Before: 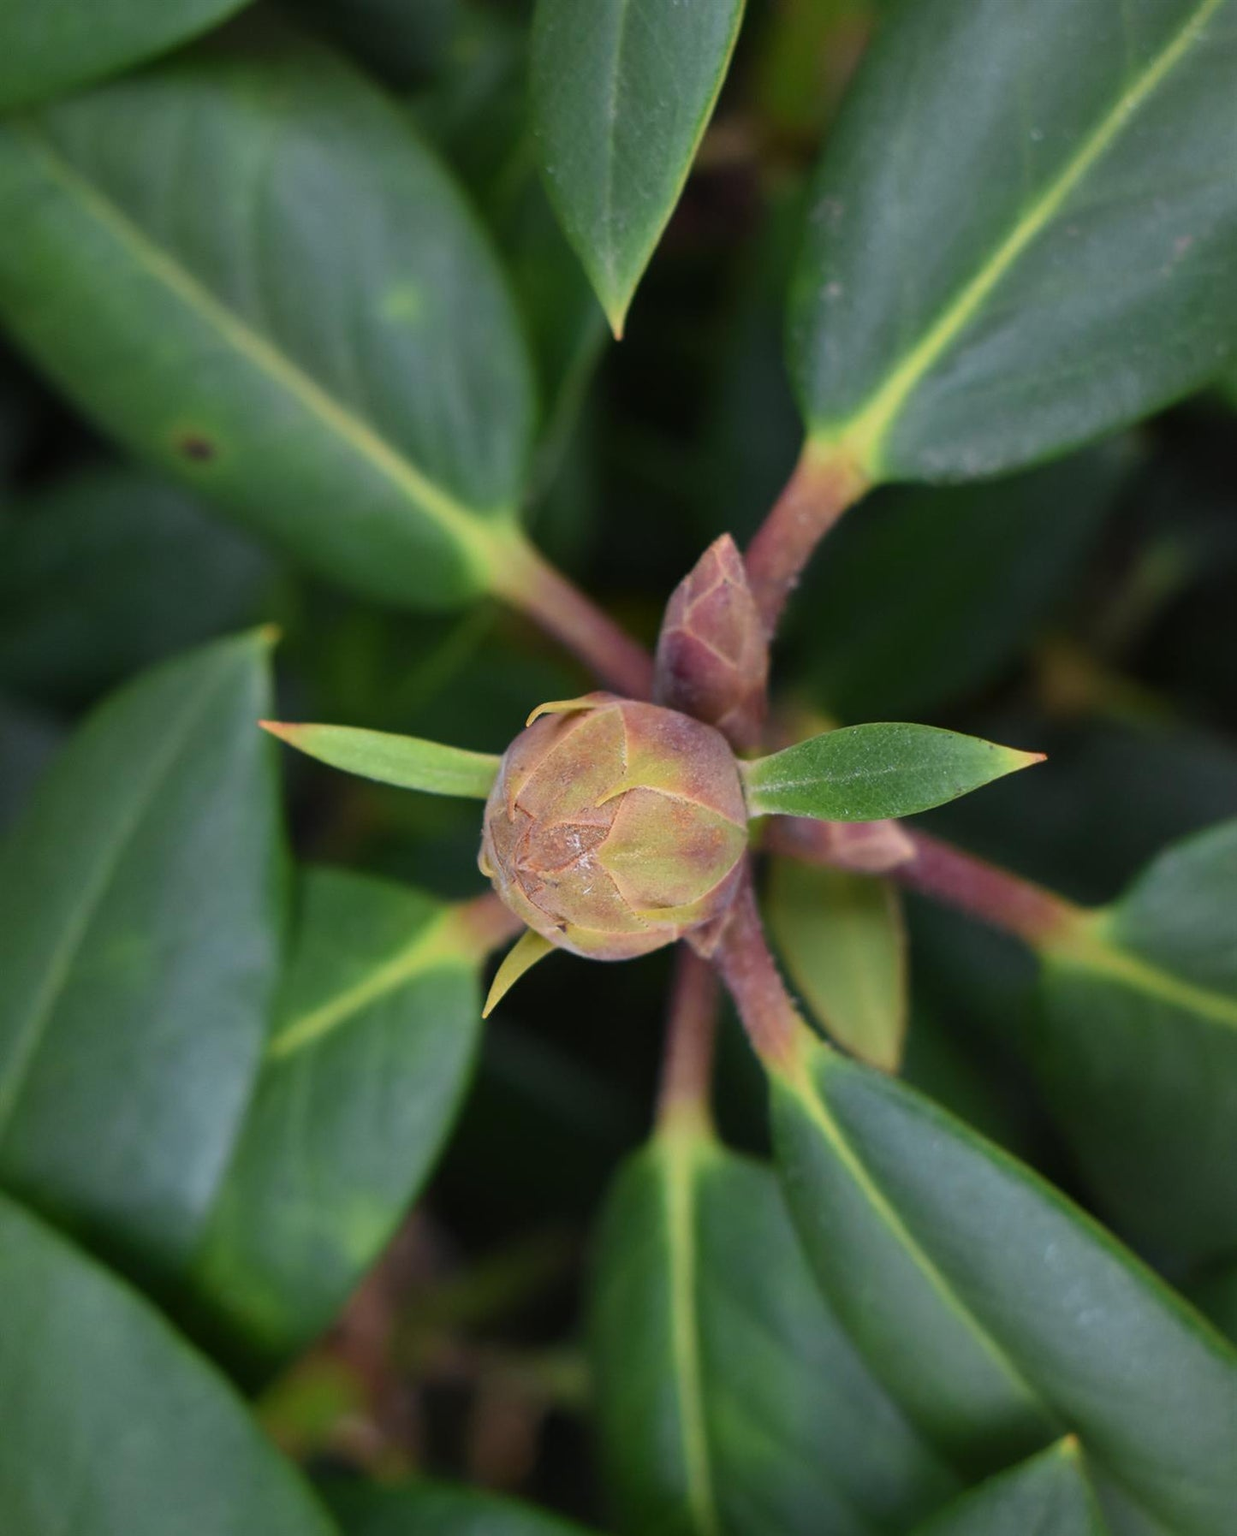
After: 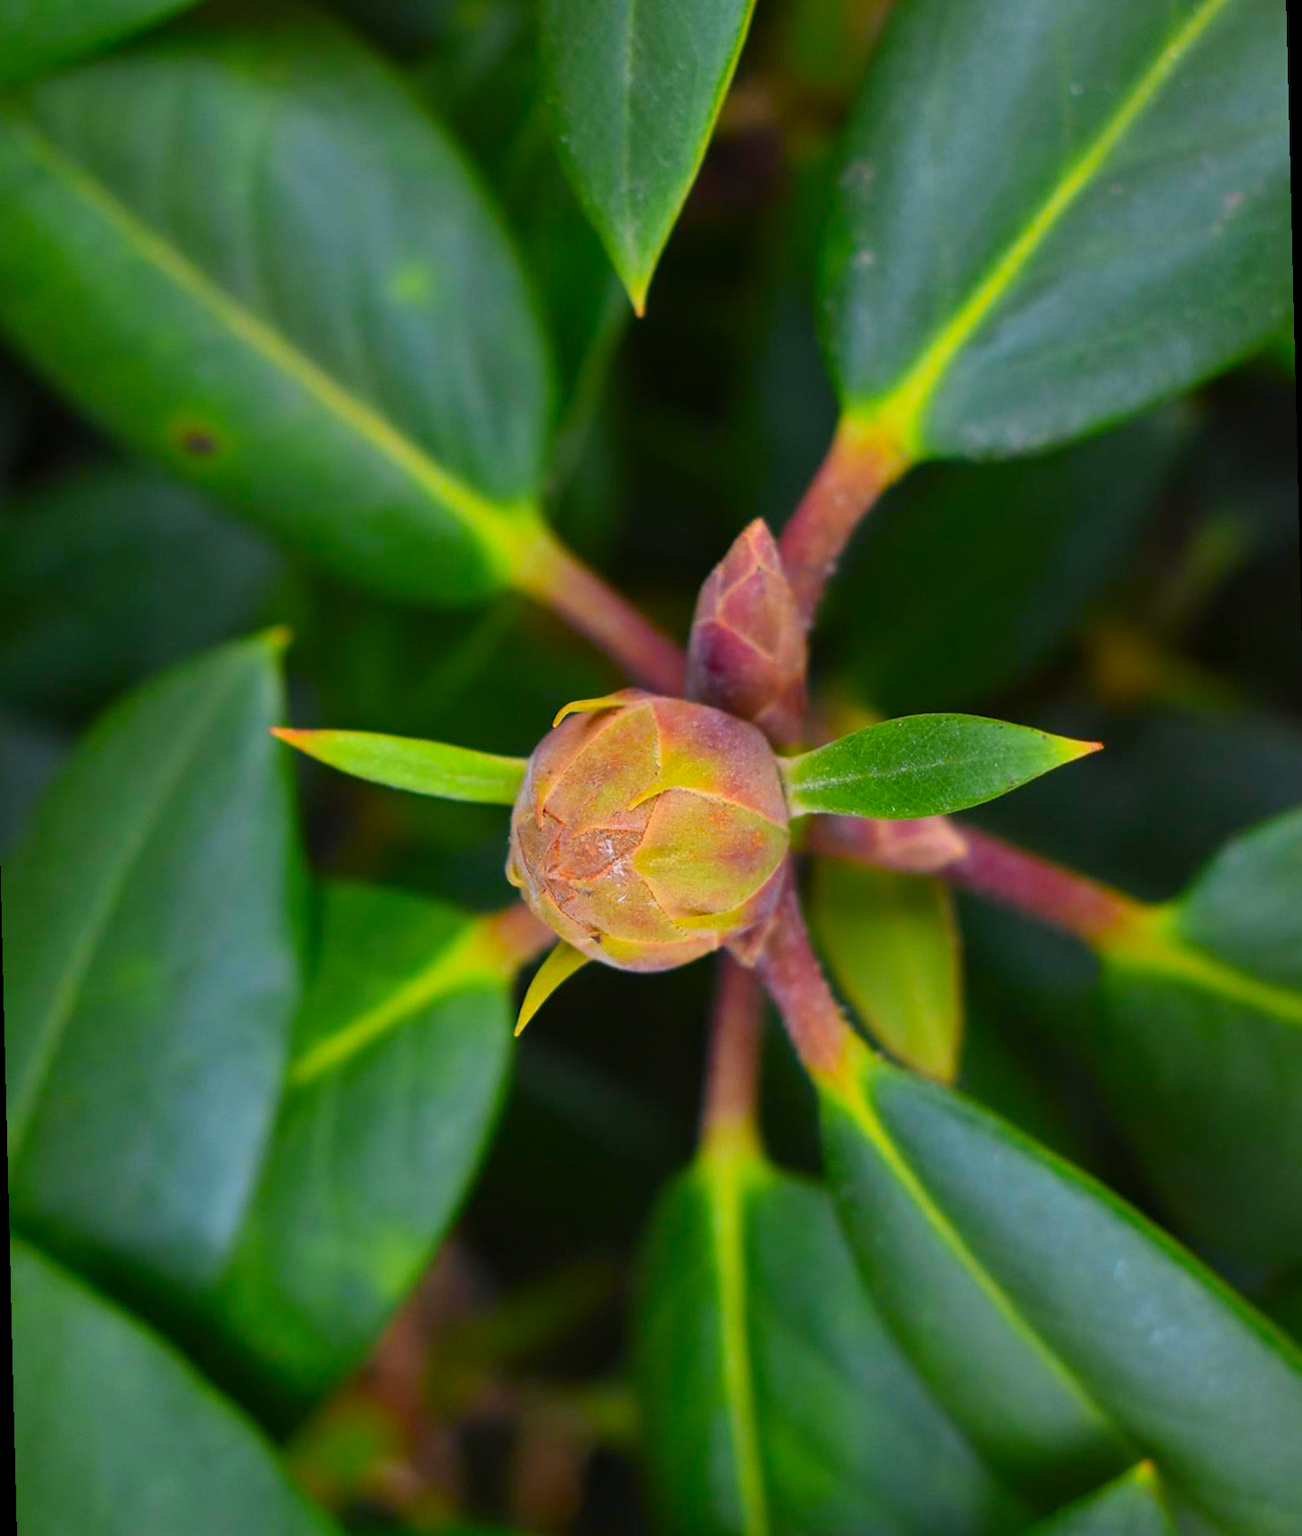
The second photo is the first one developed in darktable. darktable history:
base curve: curves: ch0 [(0, 0) (0.472, 0.508) (1, 1)]
rotate and perspective: rotation -1.42°, crop left 0.016, crop right 0.984, crop top 0.035, crop bottom 0.965
color contrast: green-magenta contrast 1.55, blue-yellow contrast 1.83
